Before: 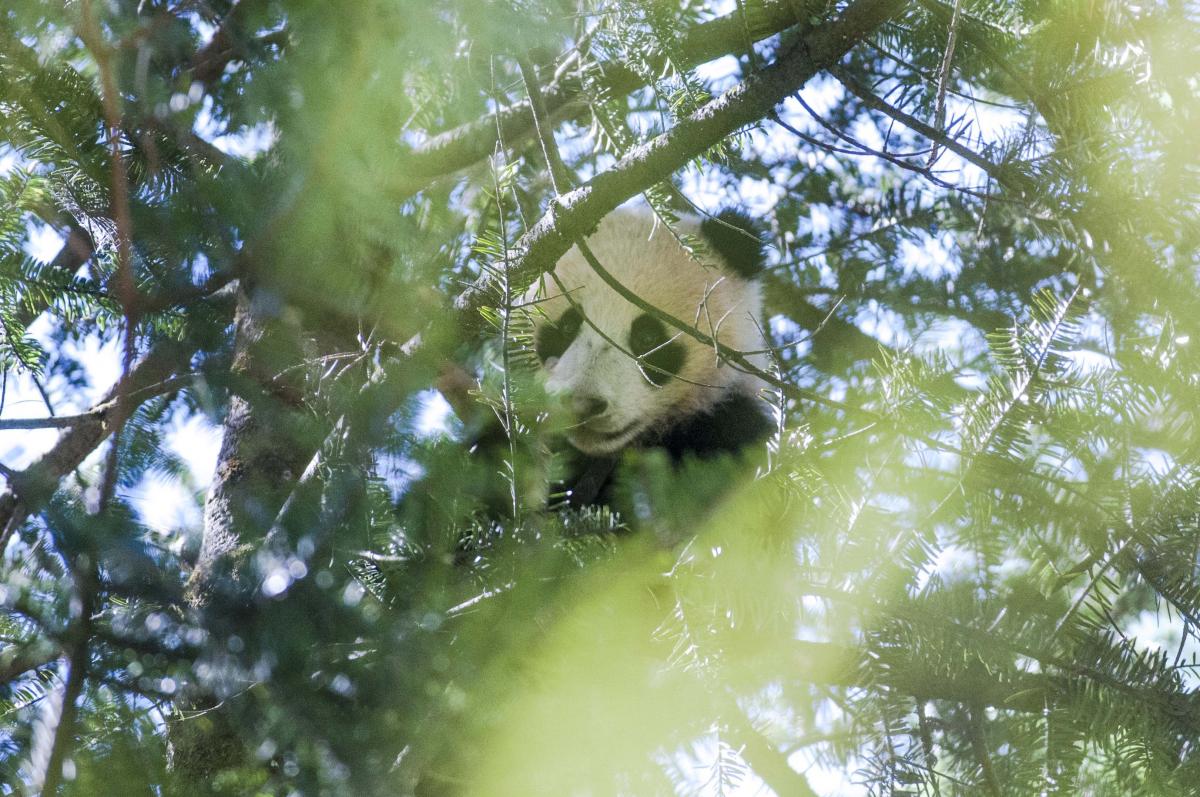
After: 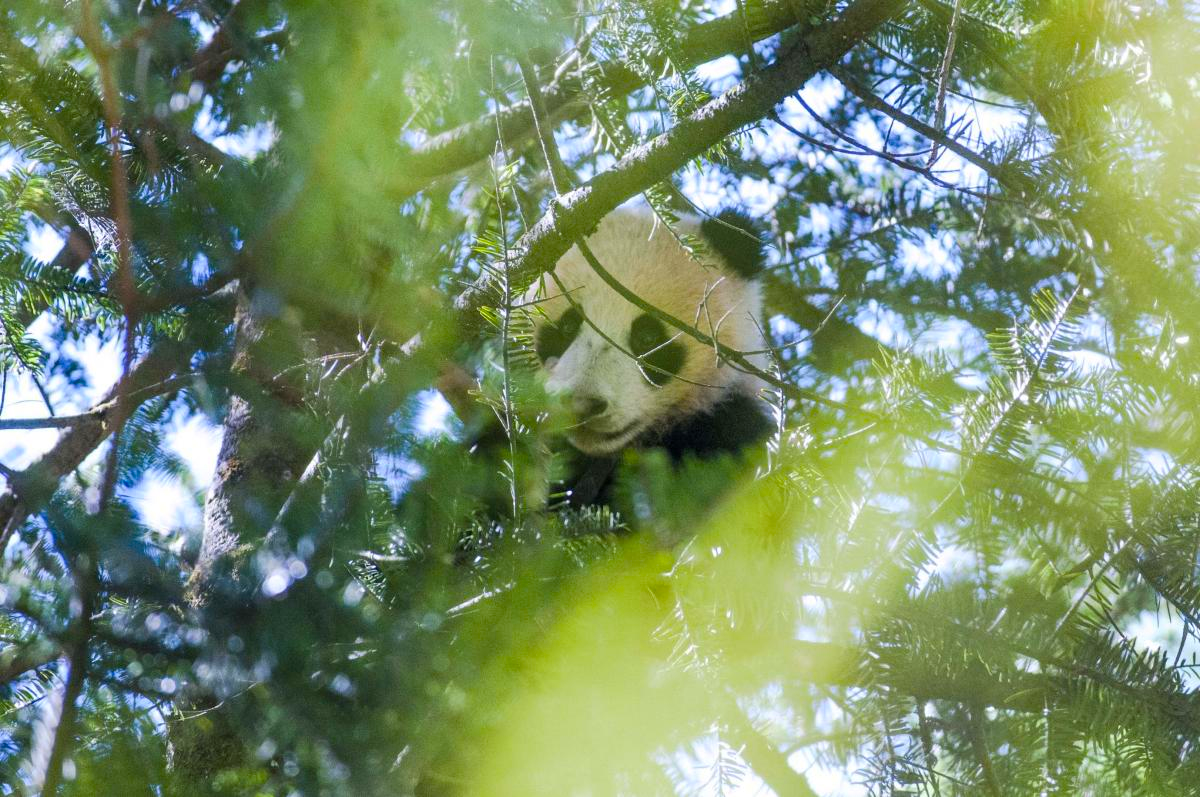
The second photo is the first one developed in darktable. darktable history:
color balance rgb: perceptual saturation grading › global saturation 30.092%, global vibrance 20.551%
